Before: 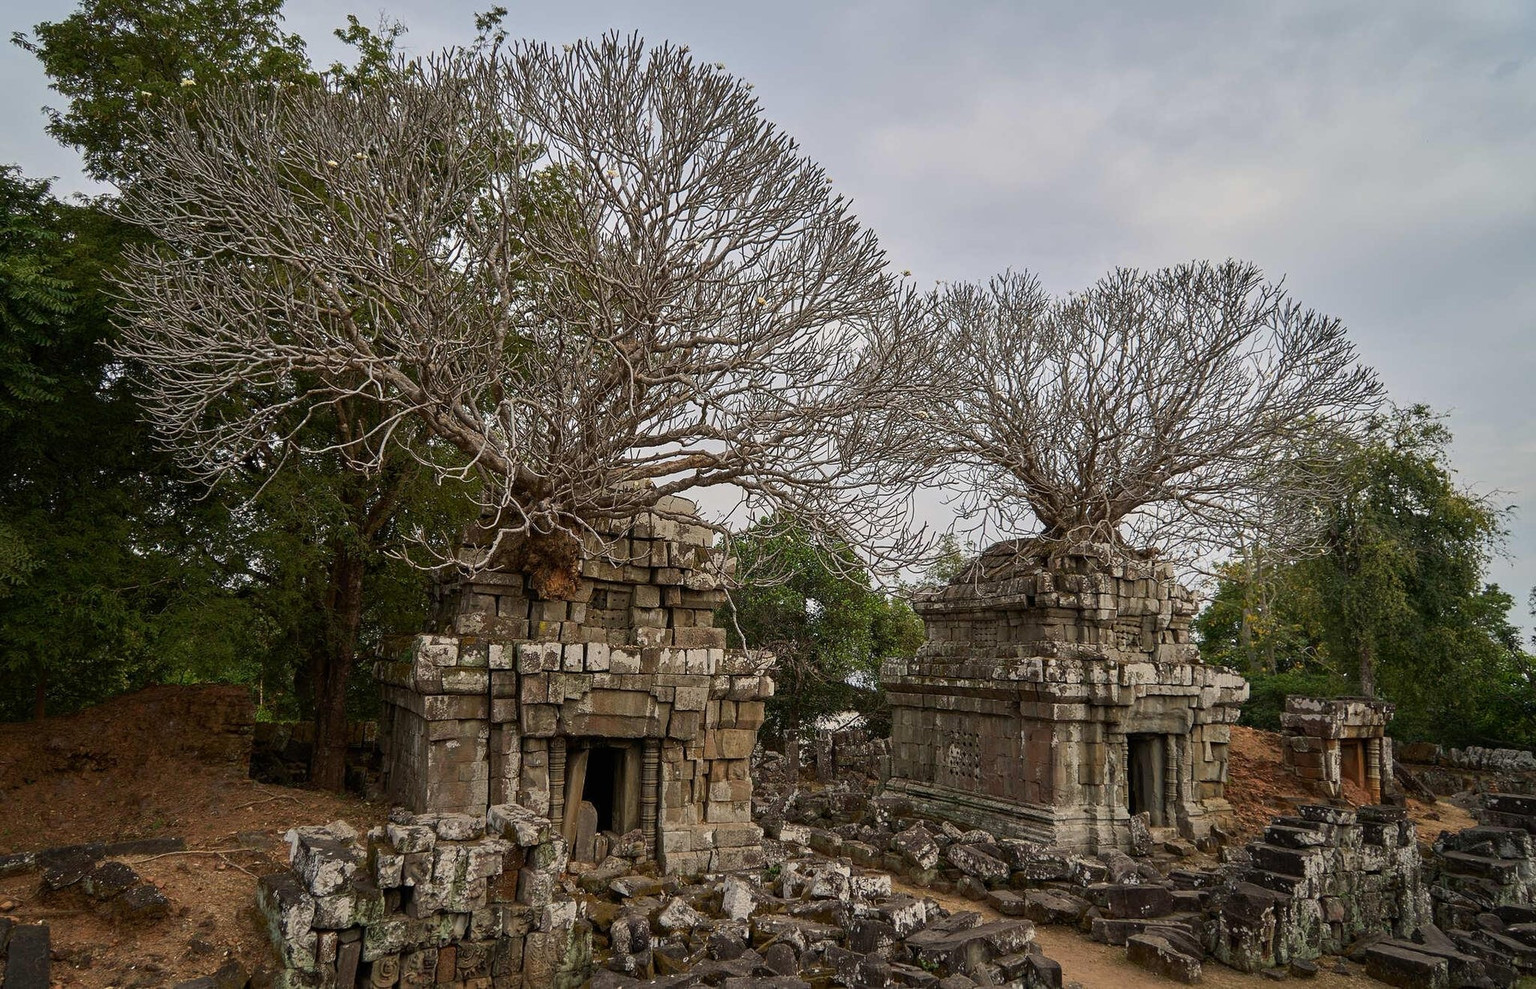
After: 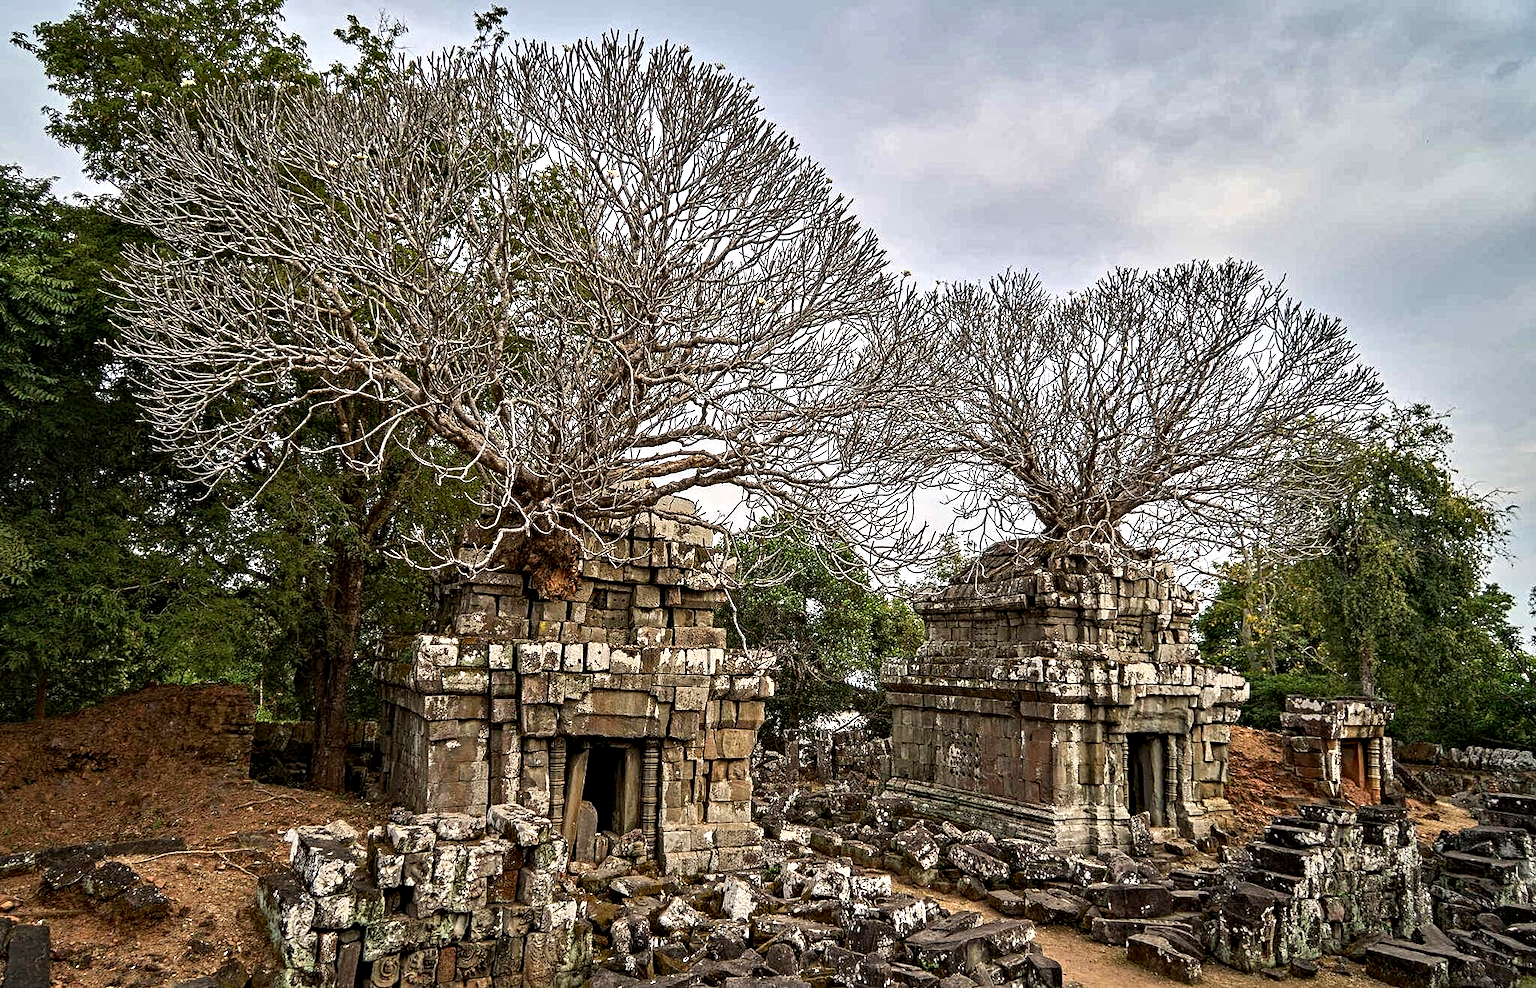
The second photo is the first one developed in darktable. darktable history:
shadows and highlights: shadows 22.9, highlights -48.6, soften with gaussian
exposure: black level correction 0, exposure 0.499 EV, compensate exposure bias true, compensate highlight preservation false
contrast equalizer: y [[0.5, 0.542, 0.583, 0.625, 0.667, 0.708], [0.5 ×6], [0.5 ×6], [0 ×6], [0 ×6]]
color correction: highlights b* 0.068, saturation 1.14
